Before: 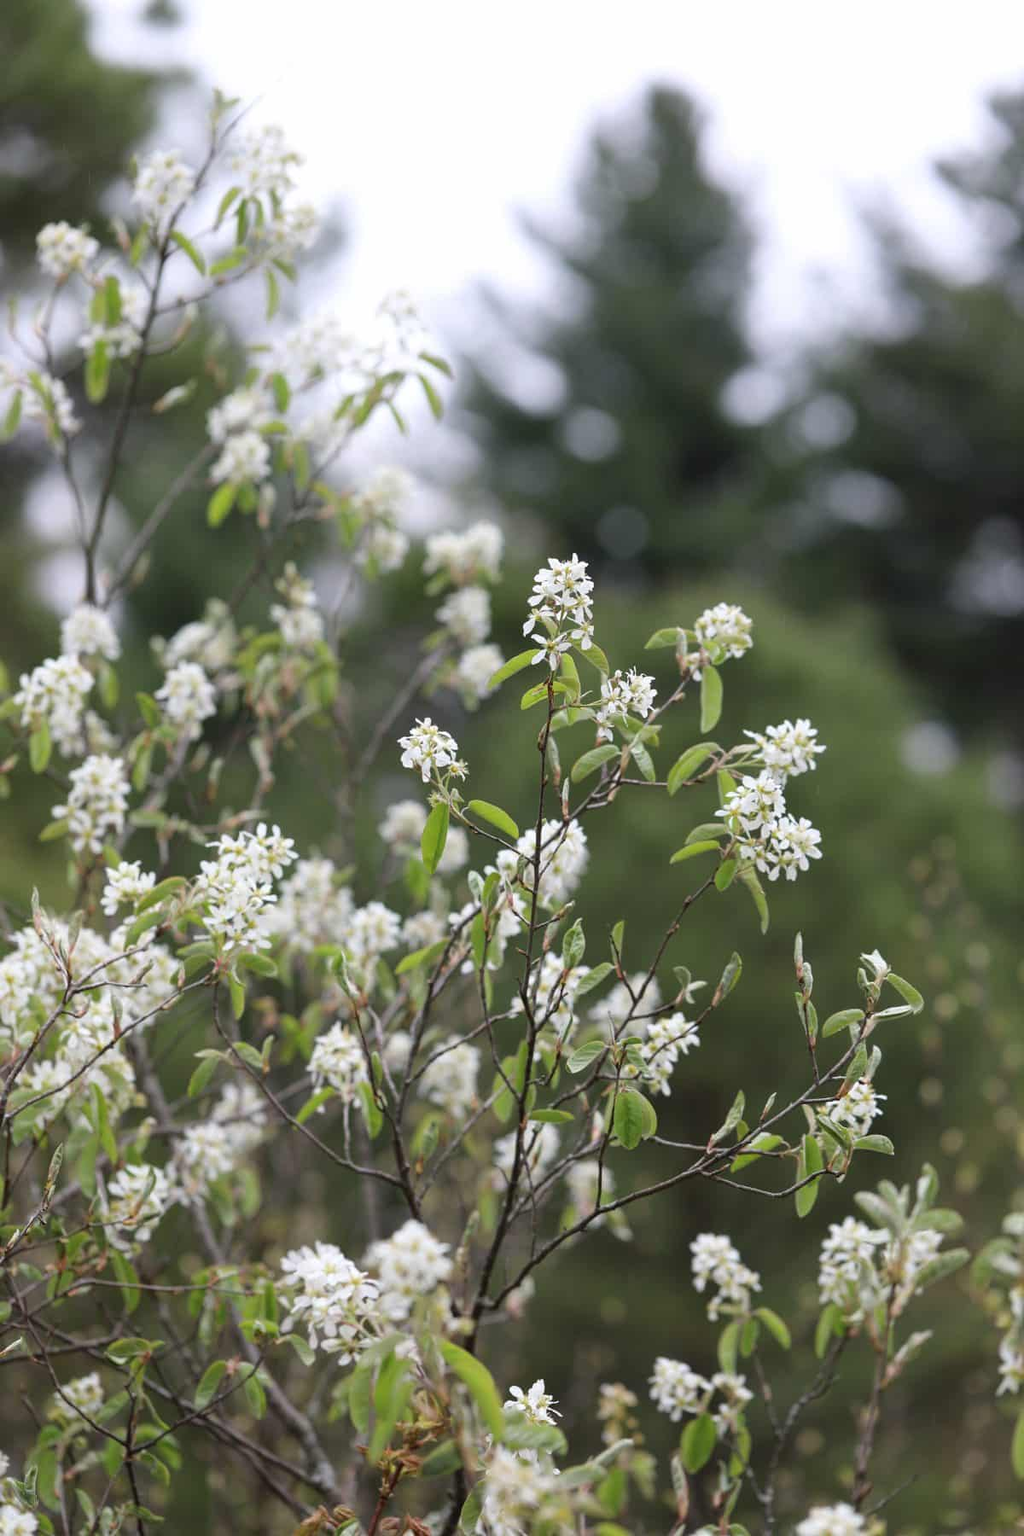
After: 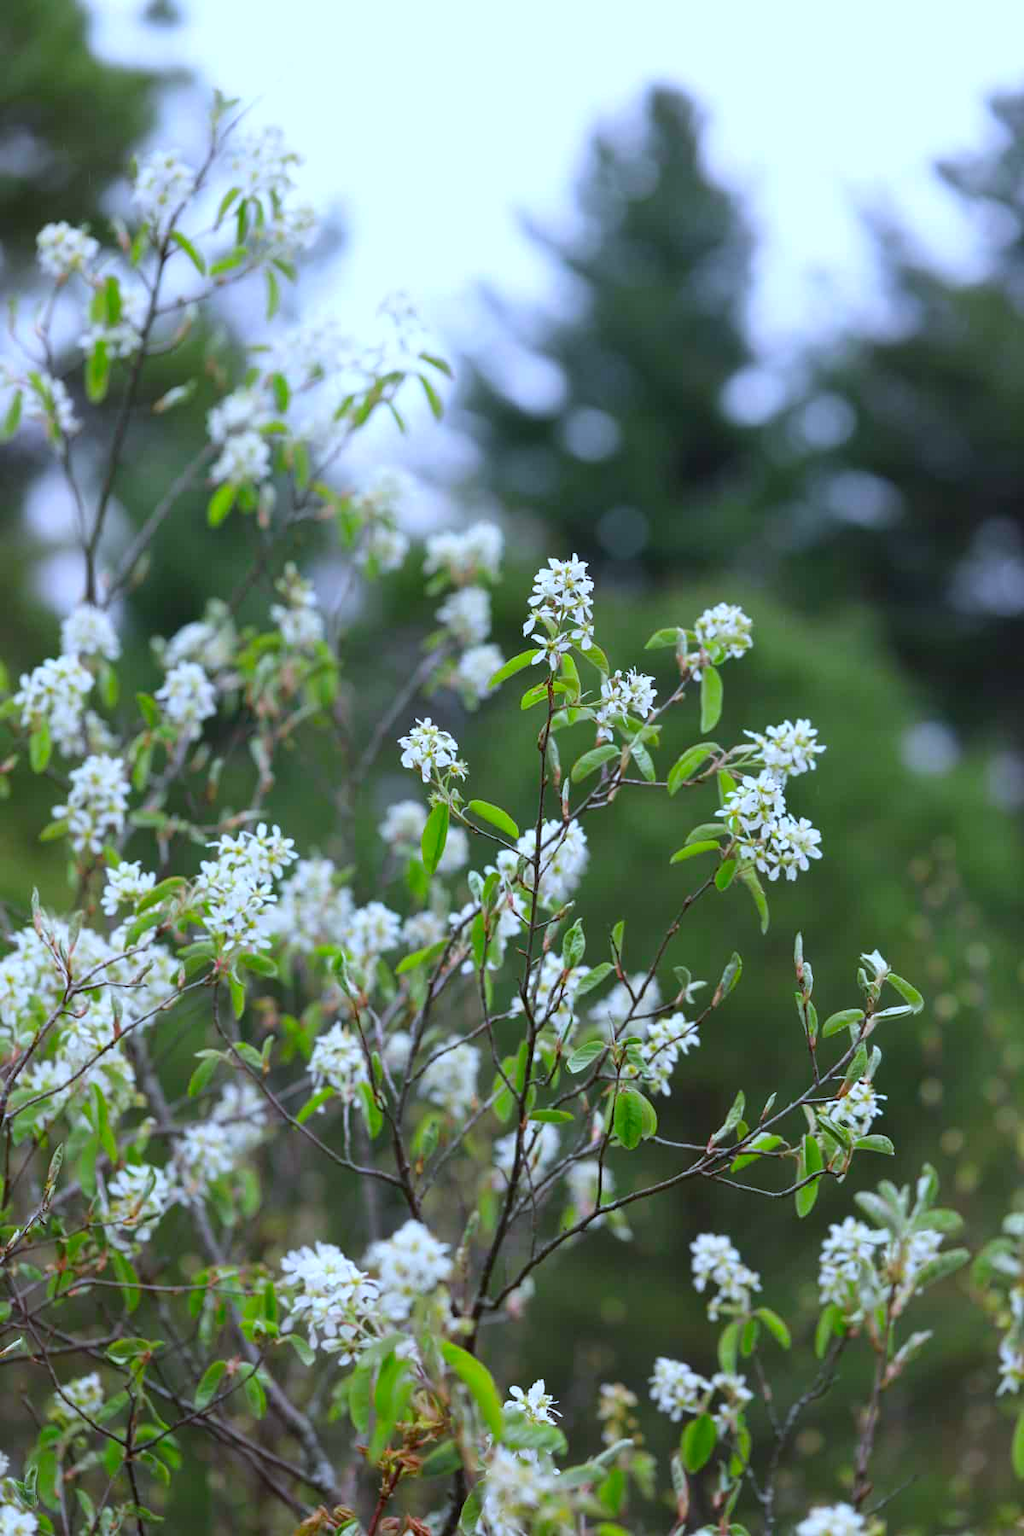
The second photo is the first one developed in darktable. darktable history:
color contrast: green-magenta contrast 1.69, blue-yellow contrast 1.49
white balance: red 0.924, blue 1.095
